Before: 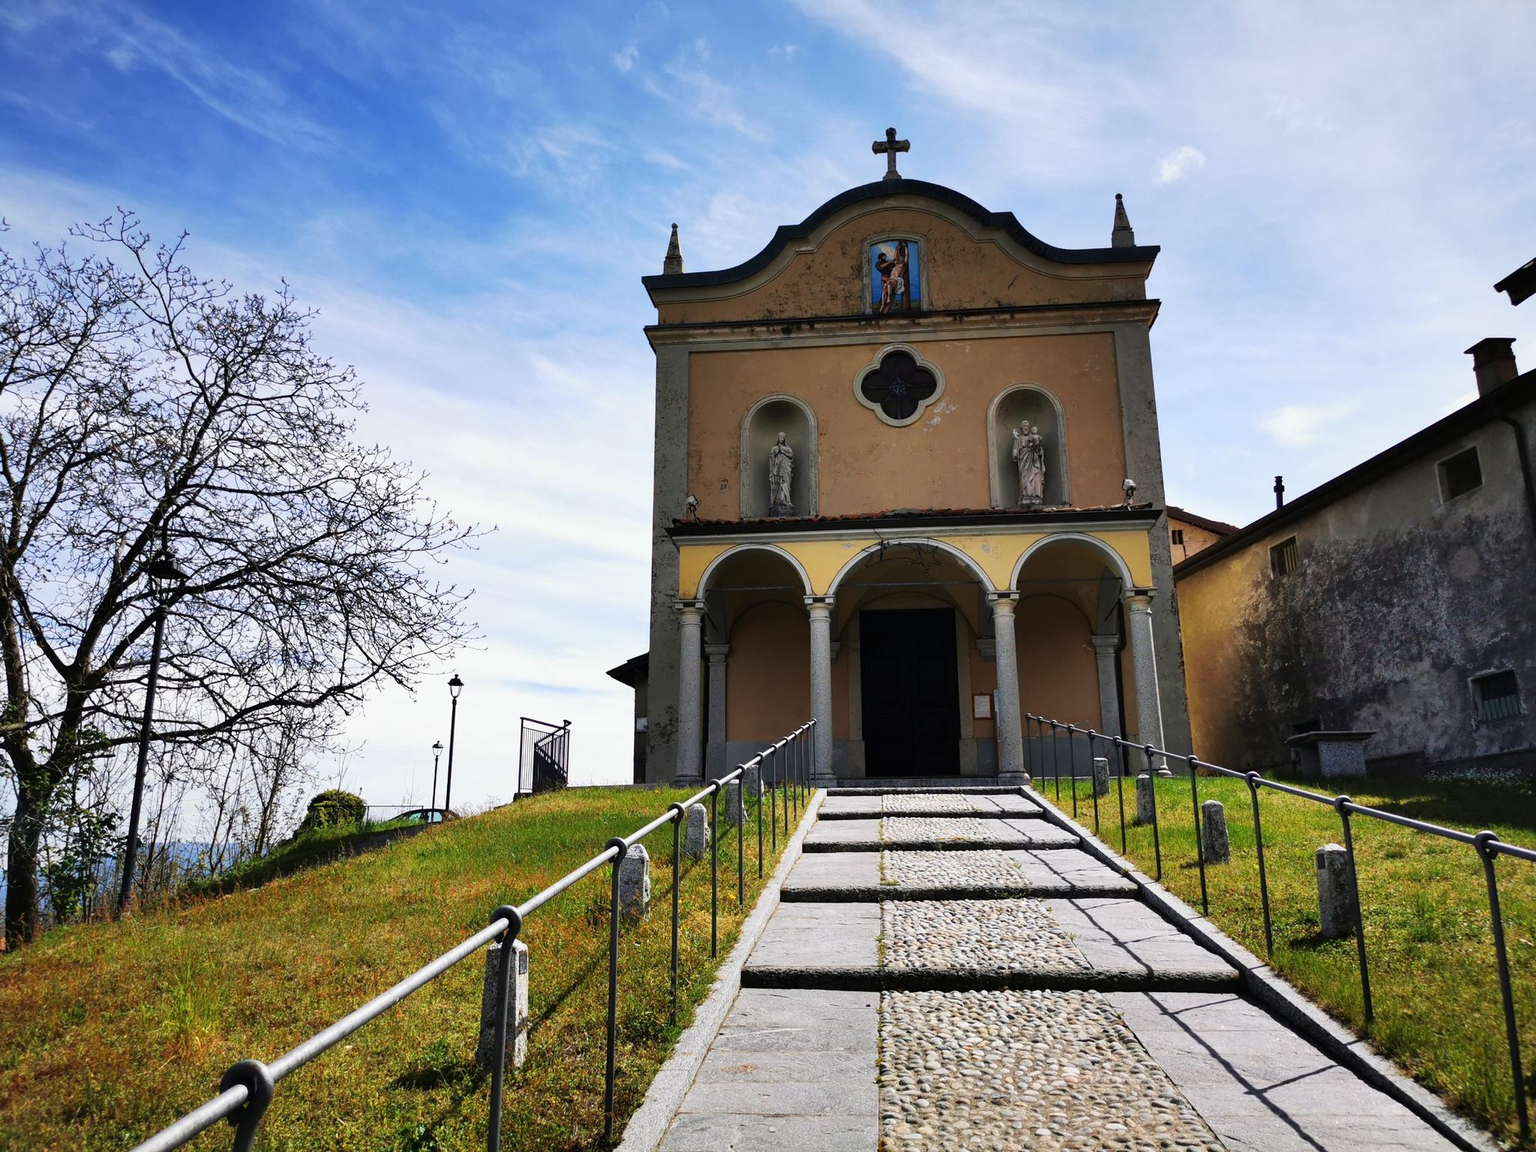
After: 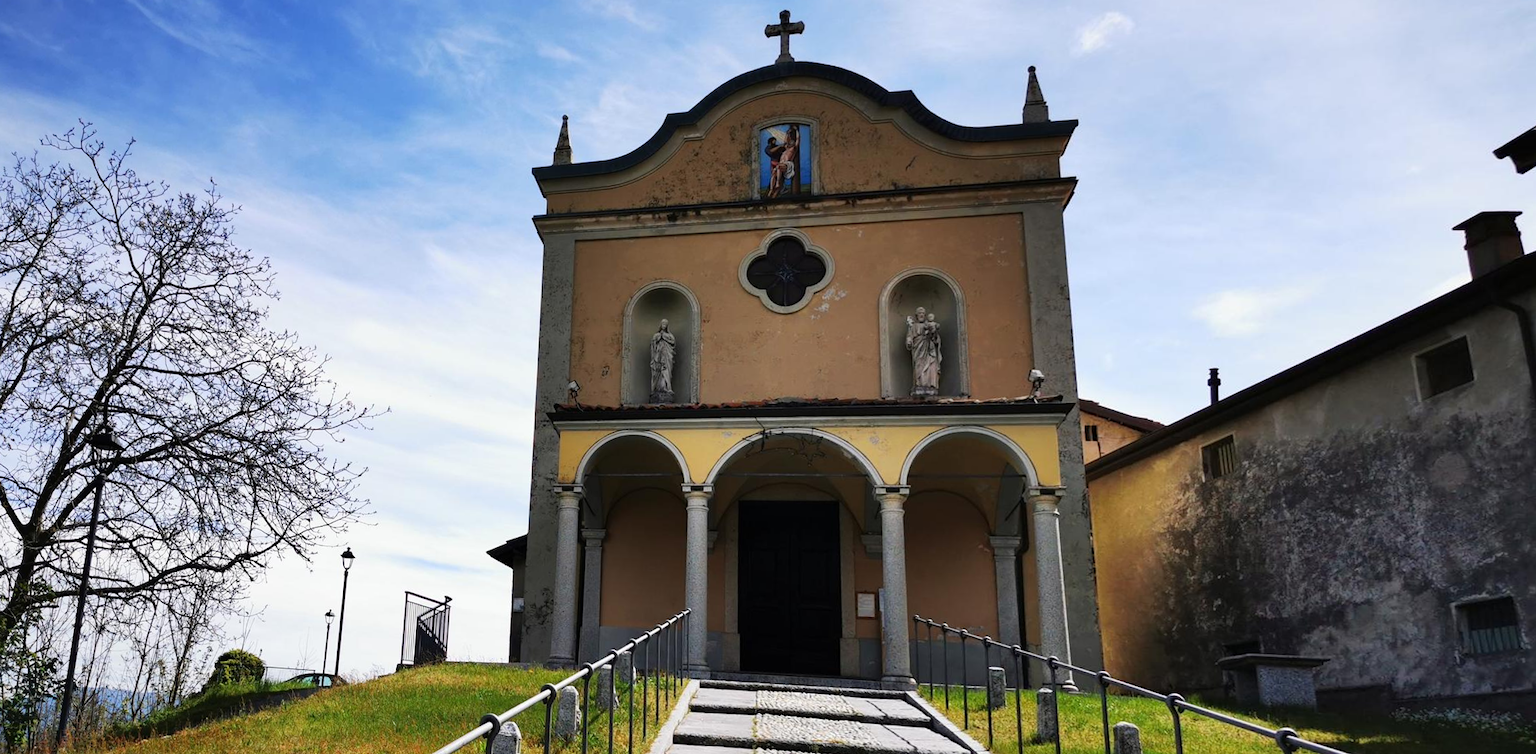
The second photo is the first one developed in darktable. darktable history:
crop: left 0.387%, top 5.469%, bottom 19.809%
rotate and perspective: rotation 1.69°, lens shift (vertical) -0.023, lens shift (horizontal) -0.291, crop left 0.025, crop right 0.988, crop top 0.092, crop bottom 0.842
